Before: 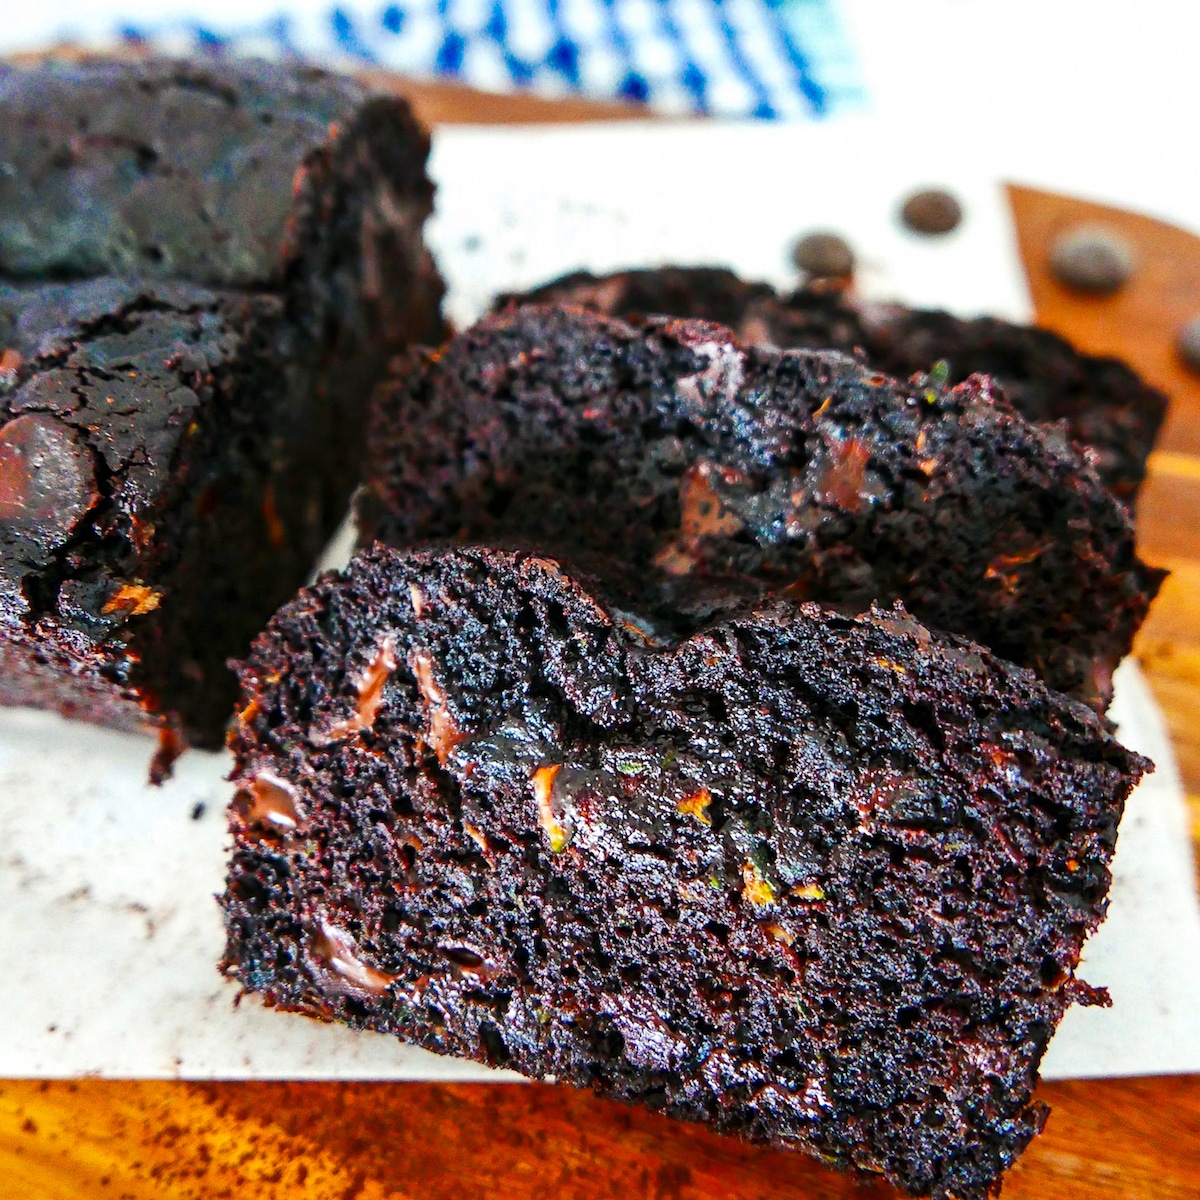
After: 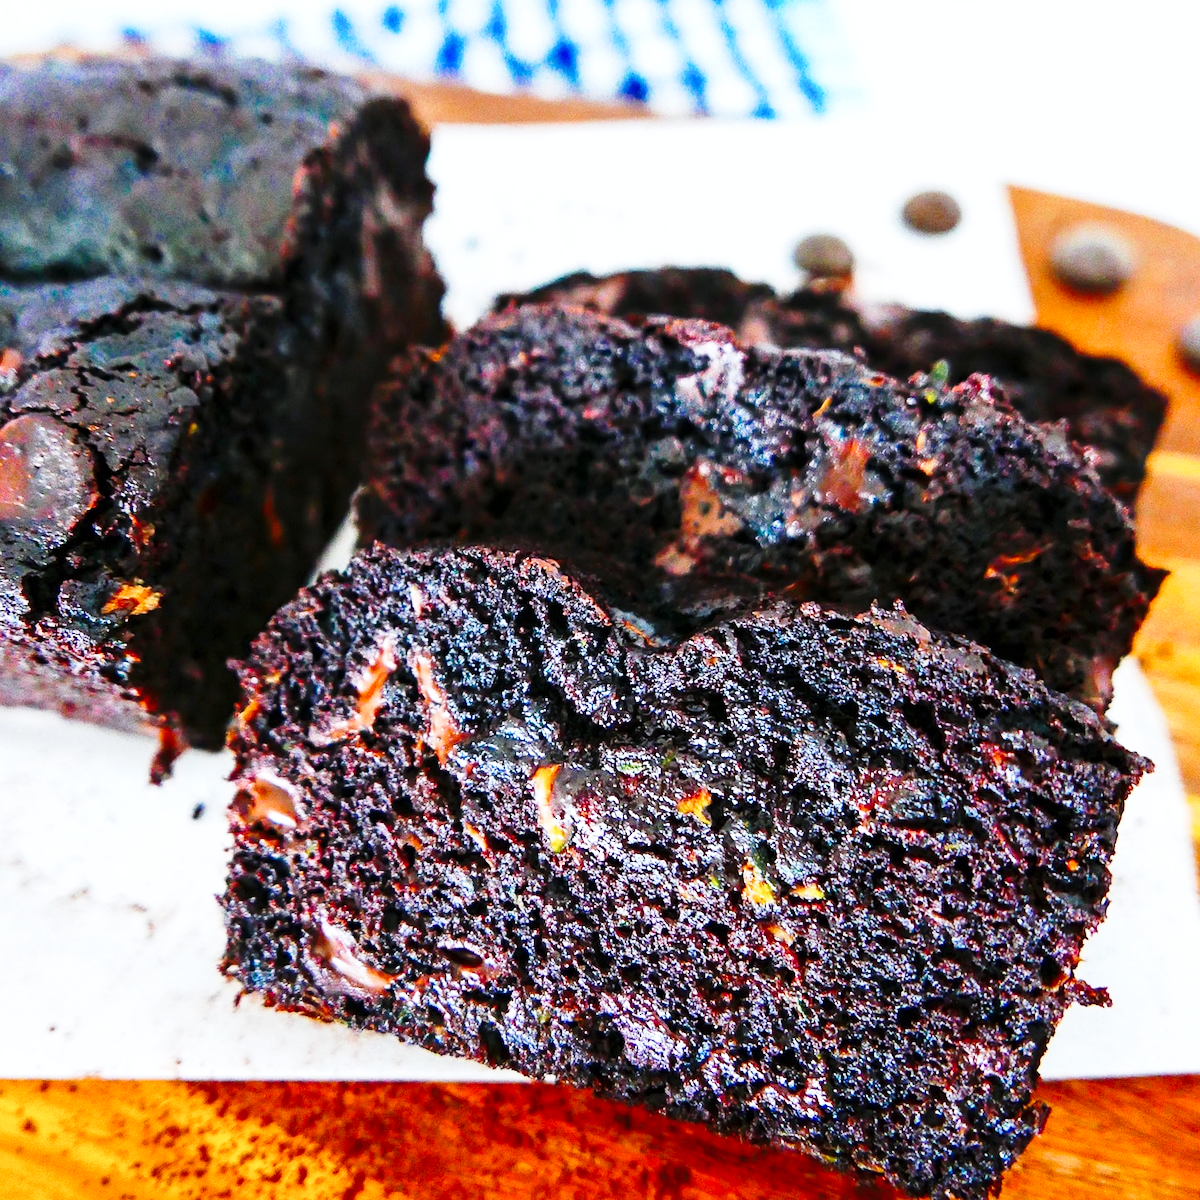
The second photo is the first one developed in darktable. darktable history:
base curve: curves: ch0 [(0, 0) (0.028, 0.03) (0.121, 0.232) (0.46, 0.748) (0.859, 0.968) (1, 1)], preserve colors none
color calibration: illuminant as shot in camera, x 0.358, y 0.373, temperature 4628.91 K
